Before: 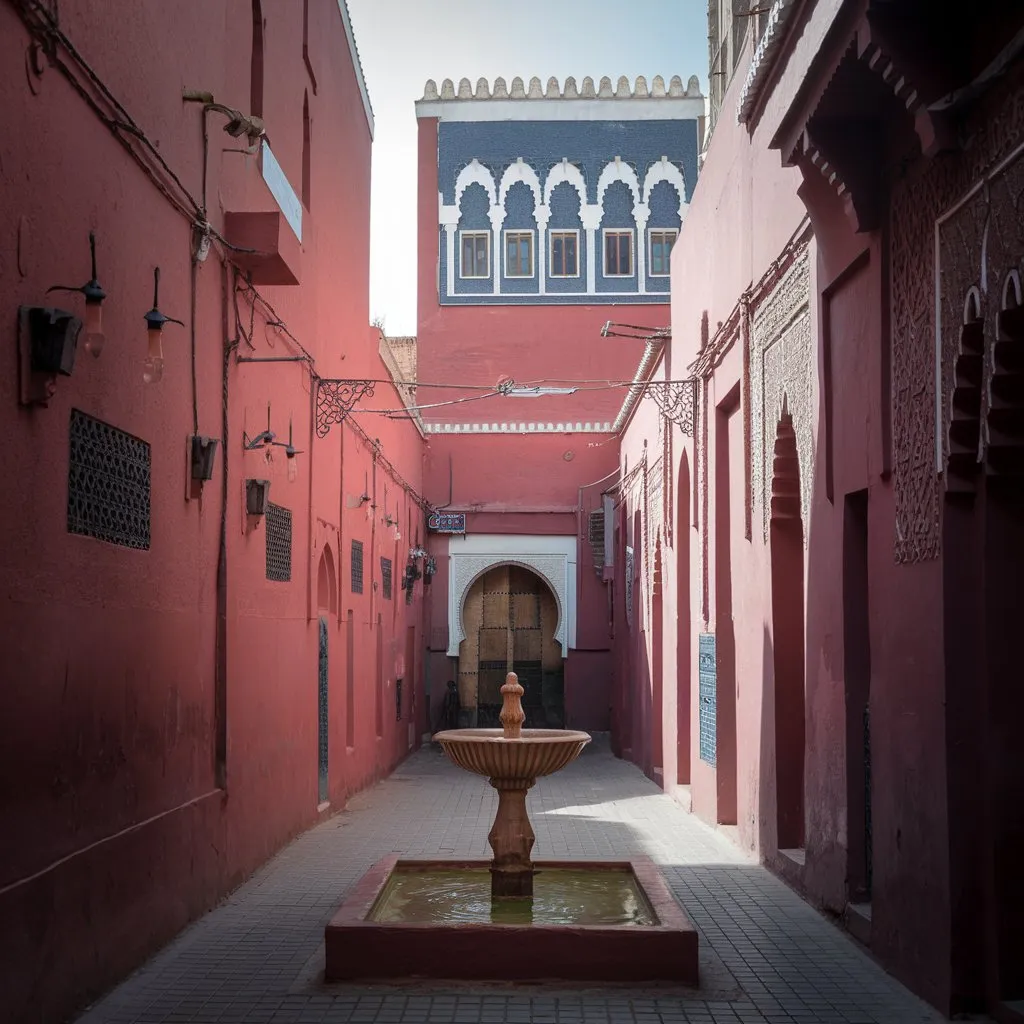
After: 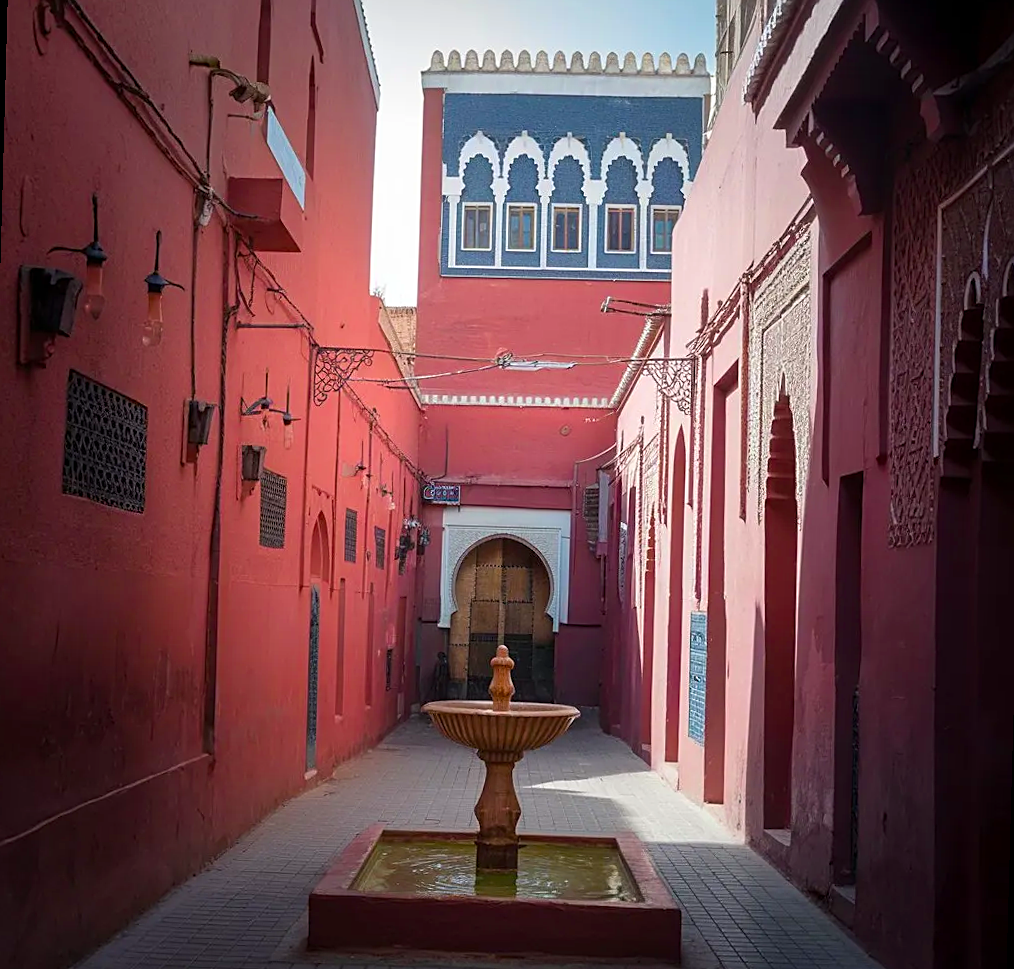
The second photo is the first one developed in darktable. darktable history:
velvia: strength 32%, mid-tones bias 0.2
rotate and perspective: rotation 1.57°, crop left 0.018, crop right 0.982, crop top 0.039, crop bottom 0.961
sharpen: on, module defaults
